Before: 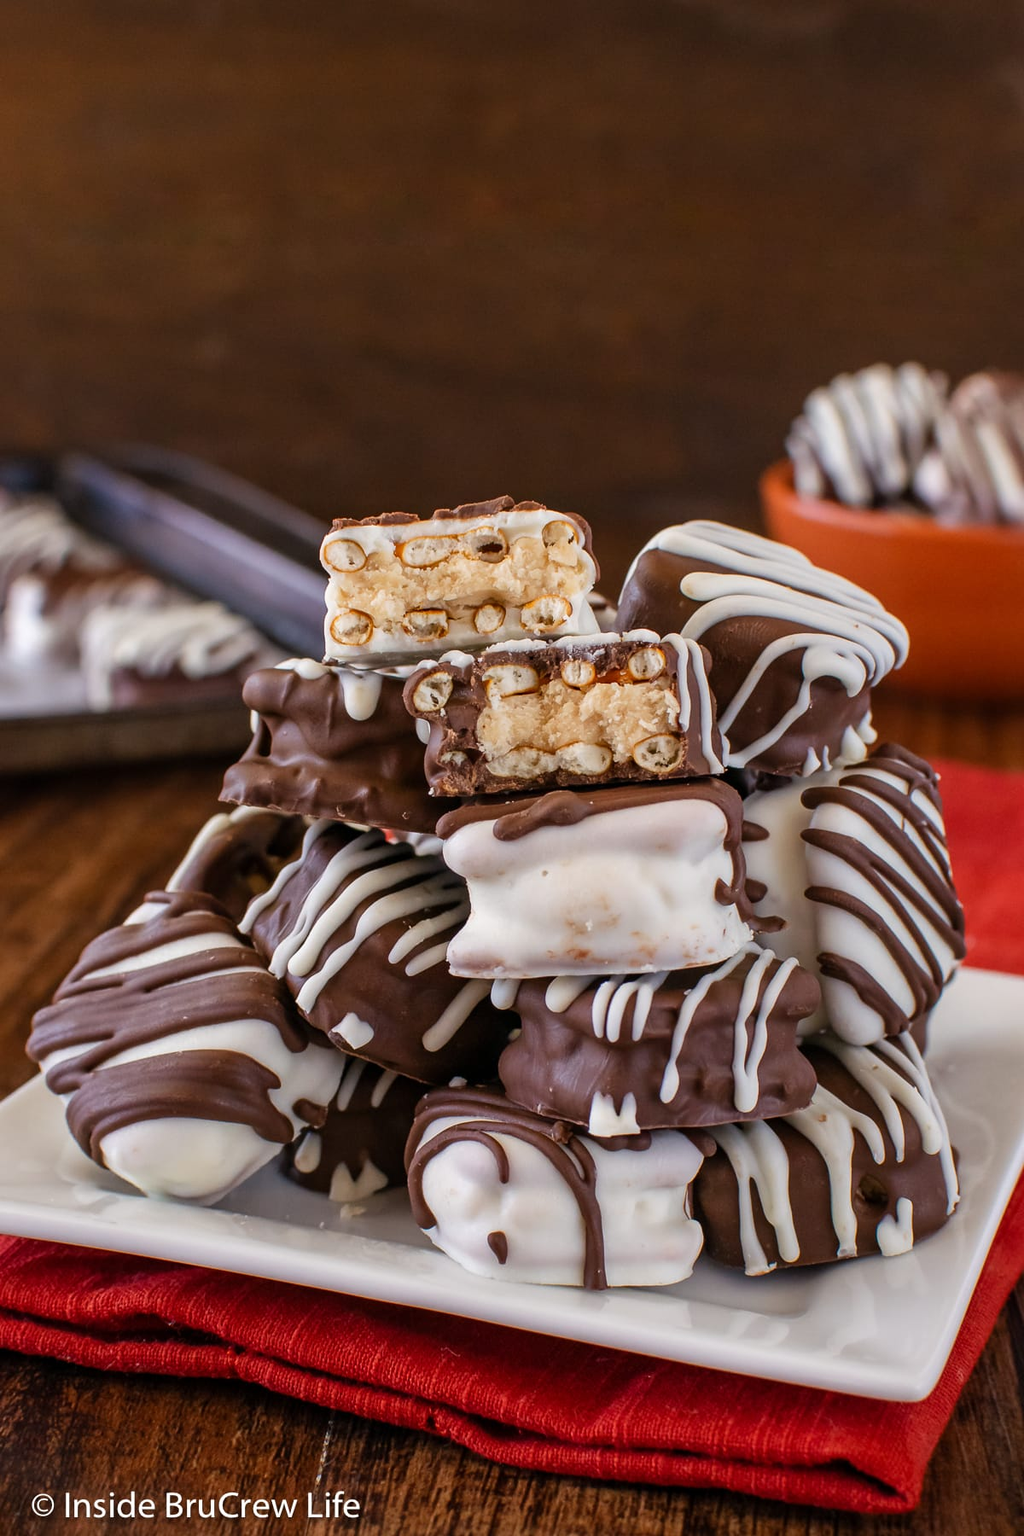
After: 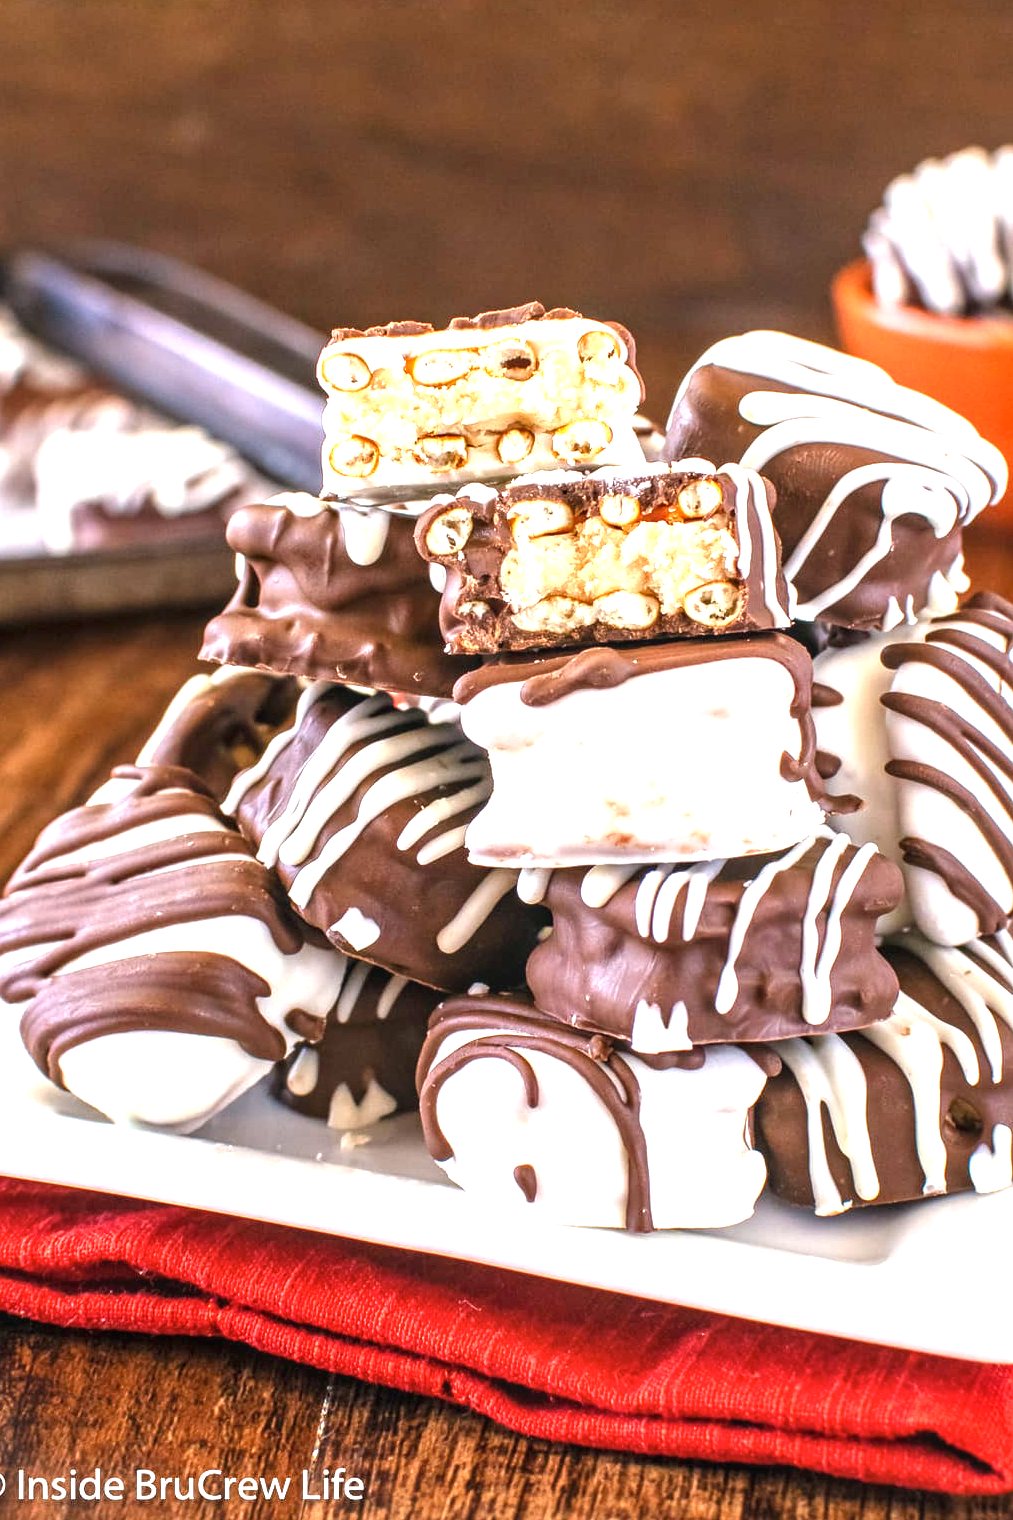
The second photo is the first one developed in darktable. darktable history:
exposure: black level correction 0, exposure 1.675 EV, compensate exposure bias true, compensate highlight preservation false
crop and rotate: left 4.842%, top 15.51%, right 10.668%
local contrast: on, module defaults
